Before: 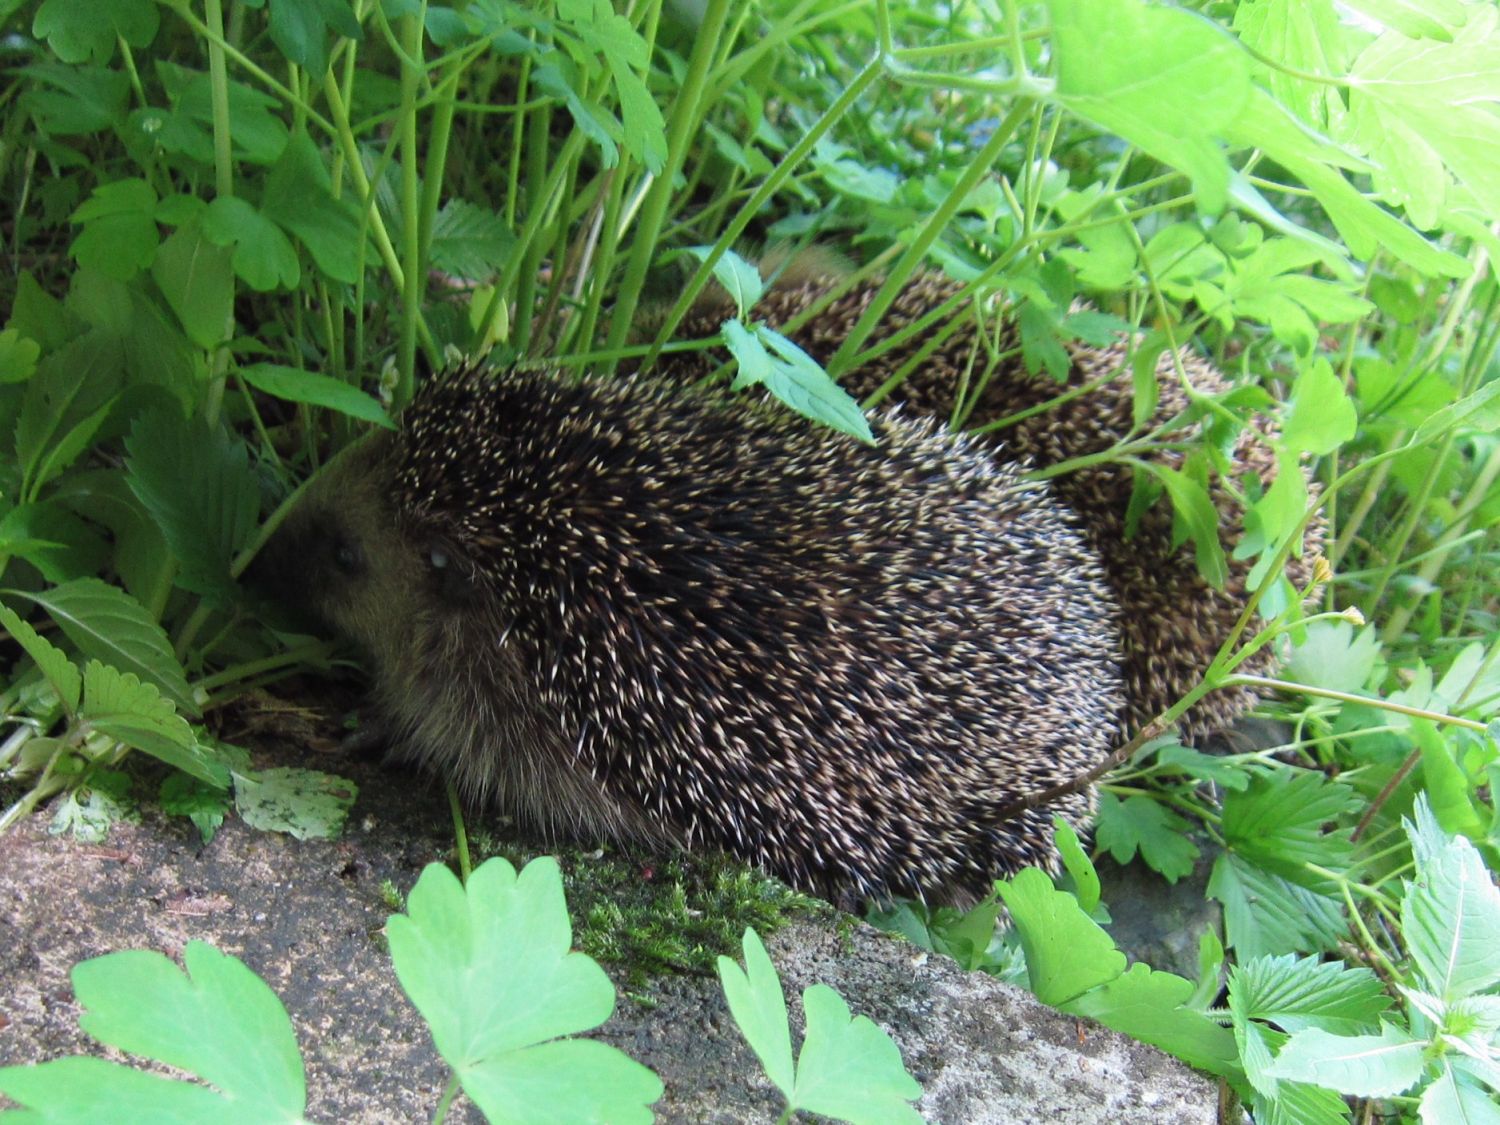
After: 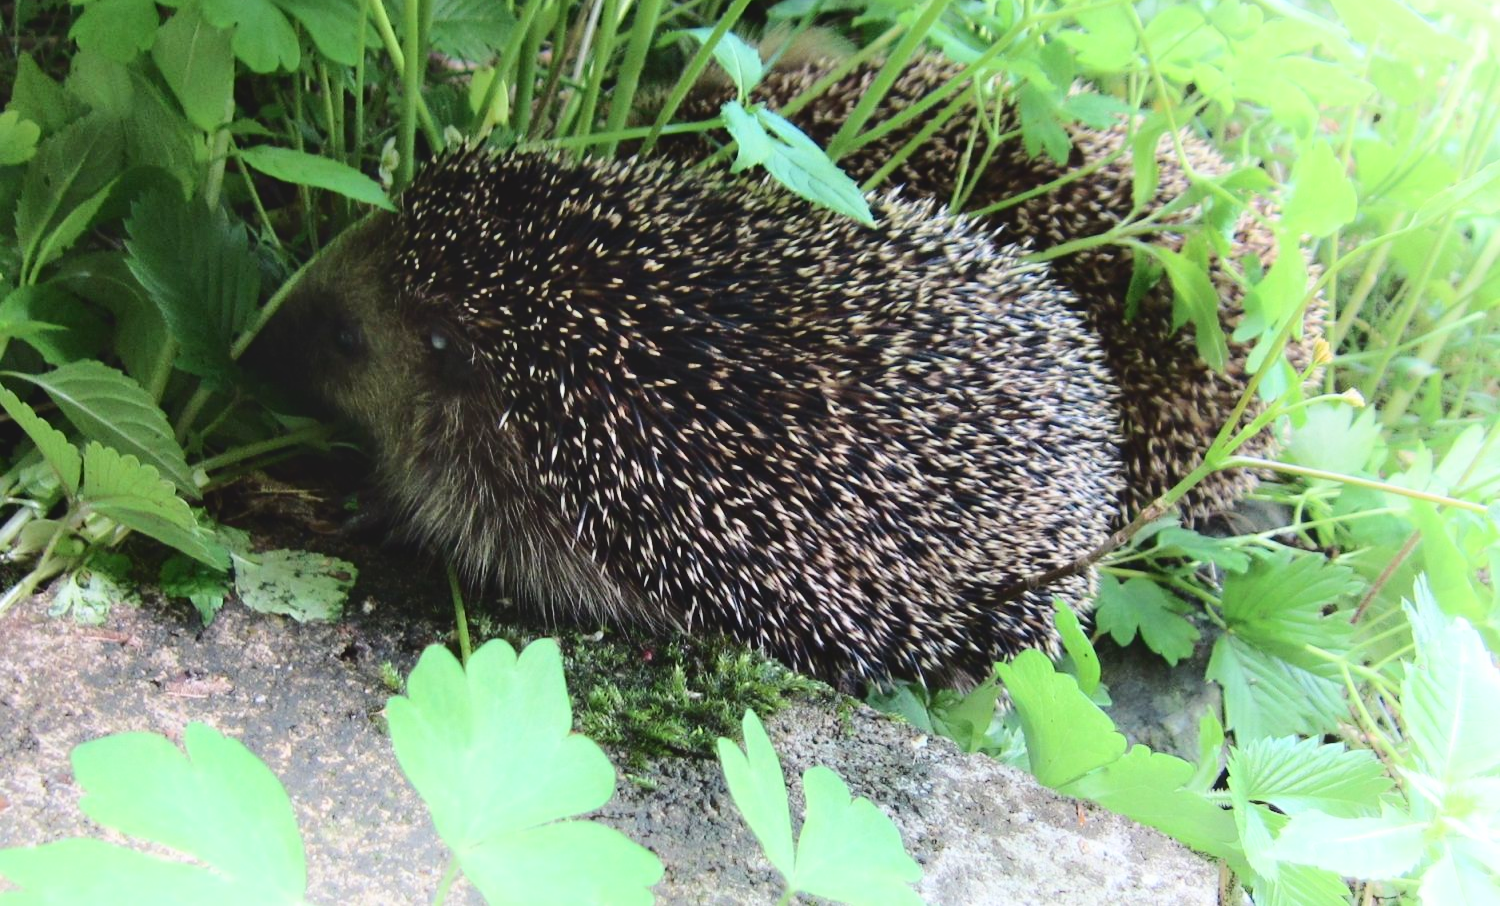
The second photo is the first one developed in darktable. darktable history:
shadows and highlights: highlights 70.22, soften with gaussian
crop and rotate: top 19.416%
tone curve: curves: ch0 [(0, 0) (0.003, 0.072) (0.011, 0.073) (0.025, 0.072) (0.044, 0.076) (0.069, 0.089) (0.1, 0.103) (0.136, 0.123) (0.177, 0.158) (0.224, 0.21) (0.277, 0.275) (0.335, 0.372) (0.399, 0.463) (0.468, 0.556) (0.543, 0.633) (0.623, 0.712) (0.709, 0.795) (0.801, 0.869) (0.898, 0.942) (1, 1)], color space Lab, independent channels, preserve colors none
